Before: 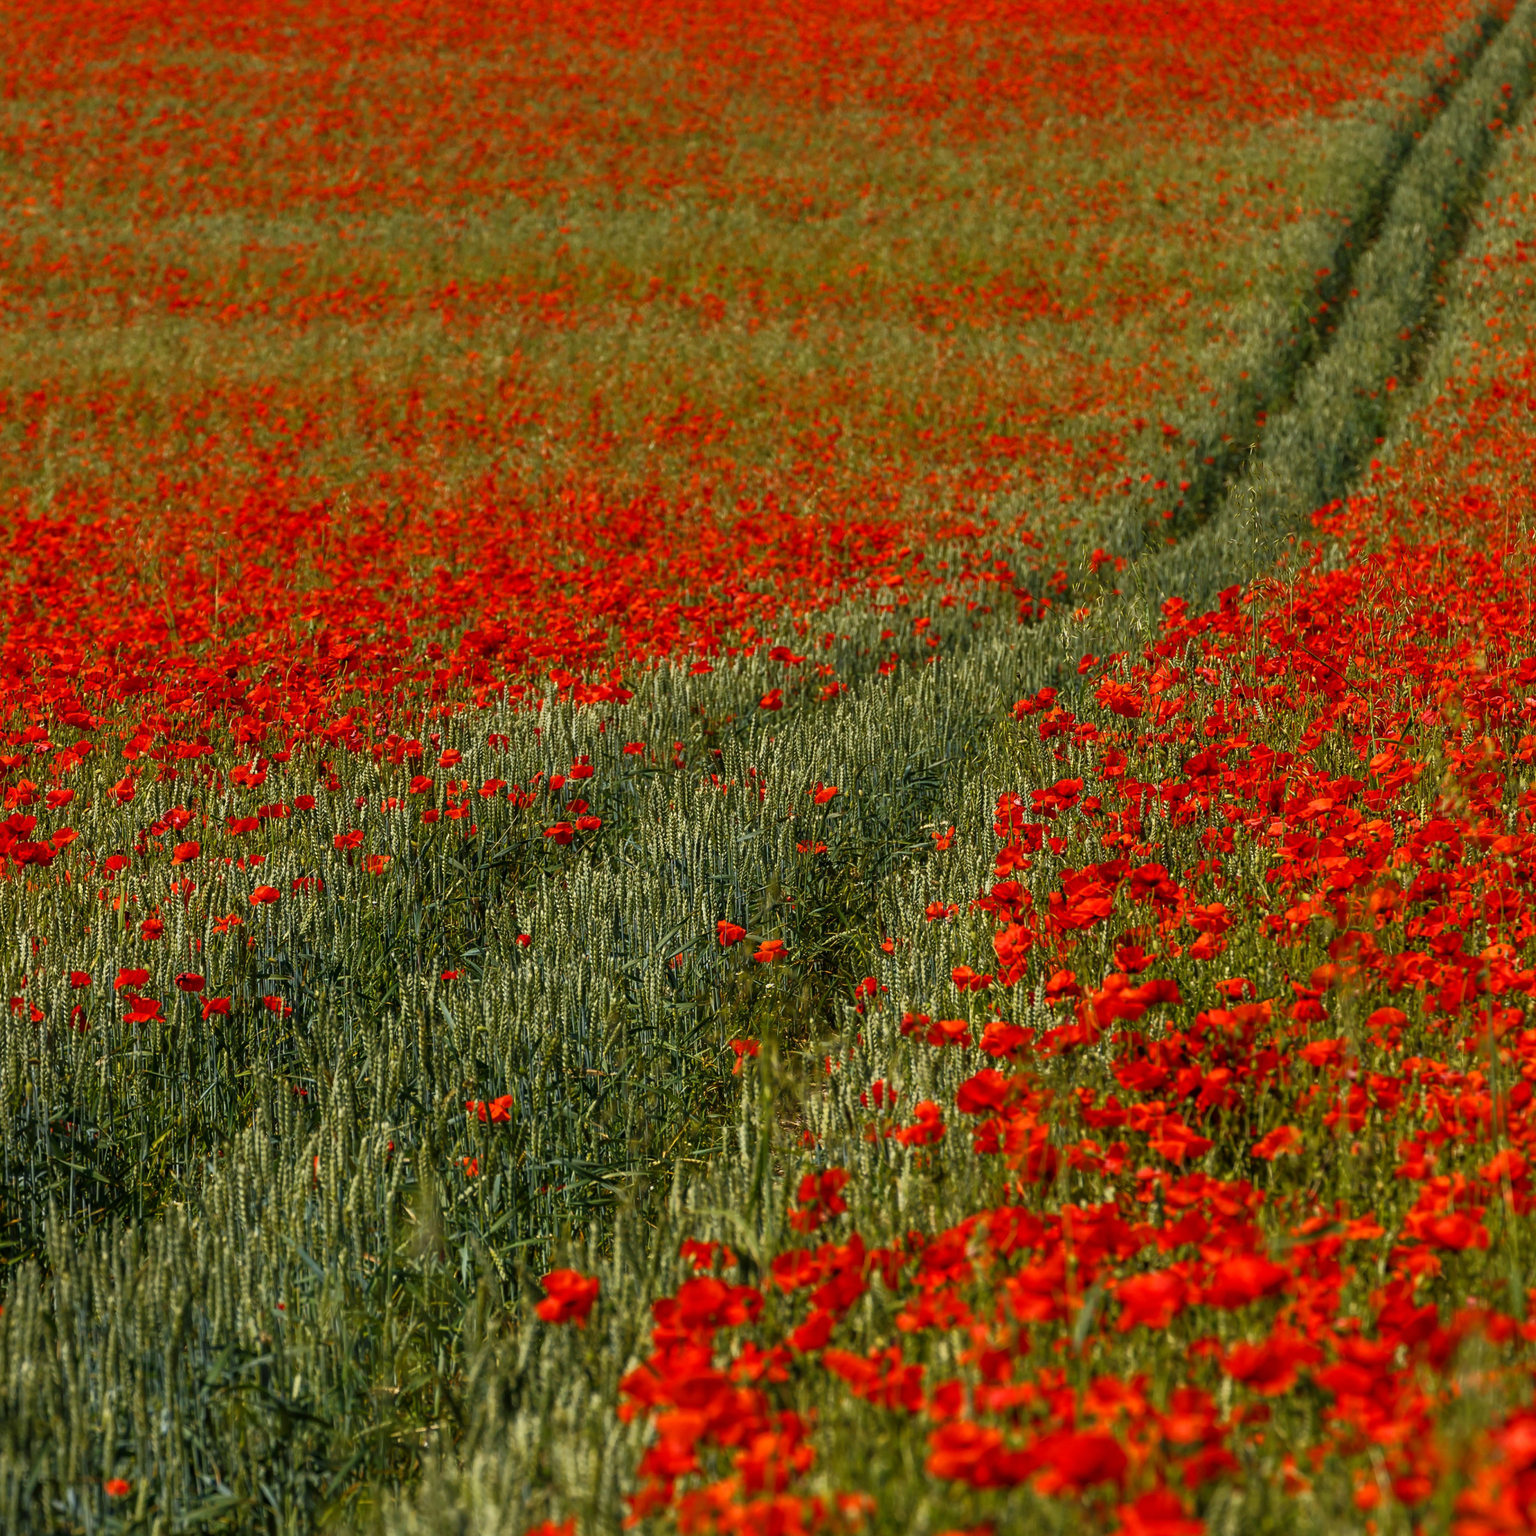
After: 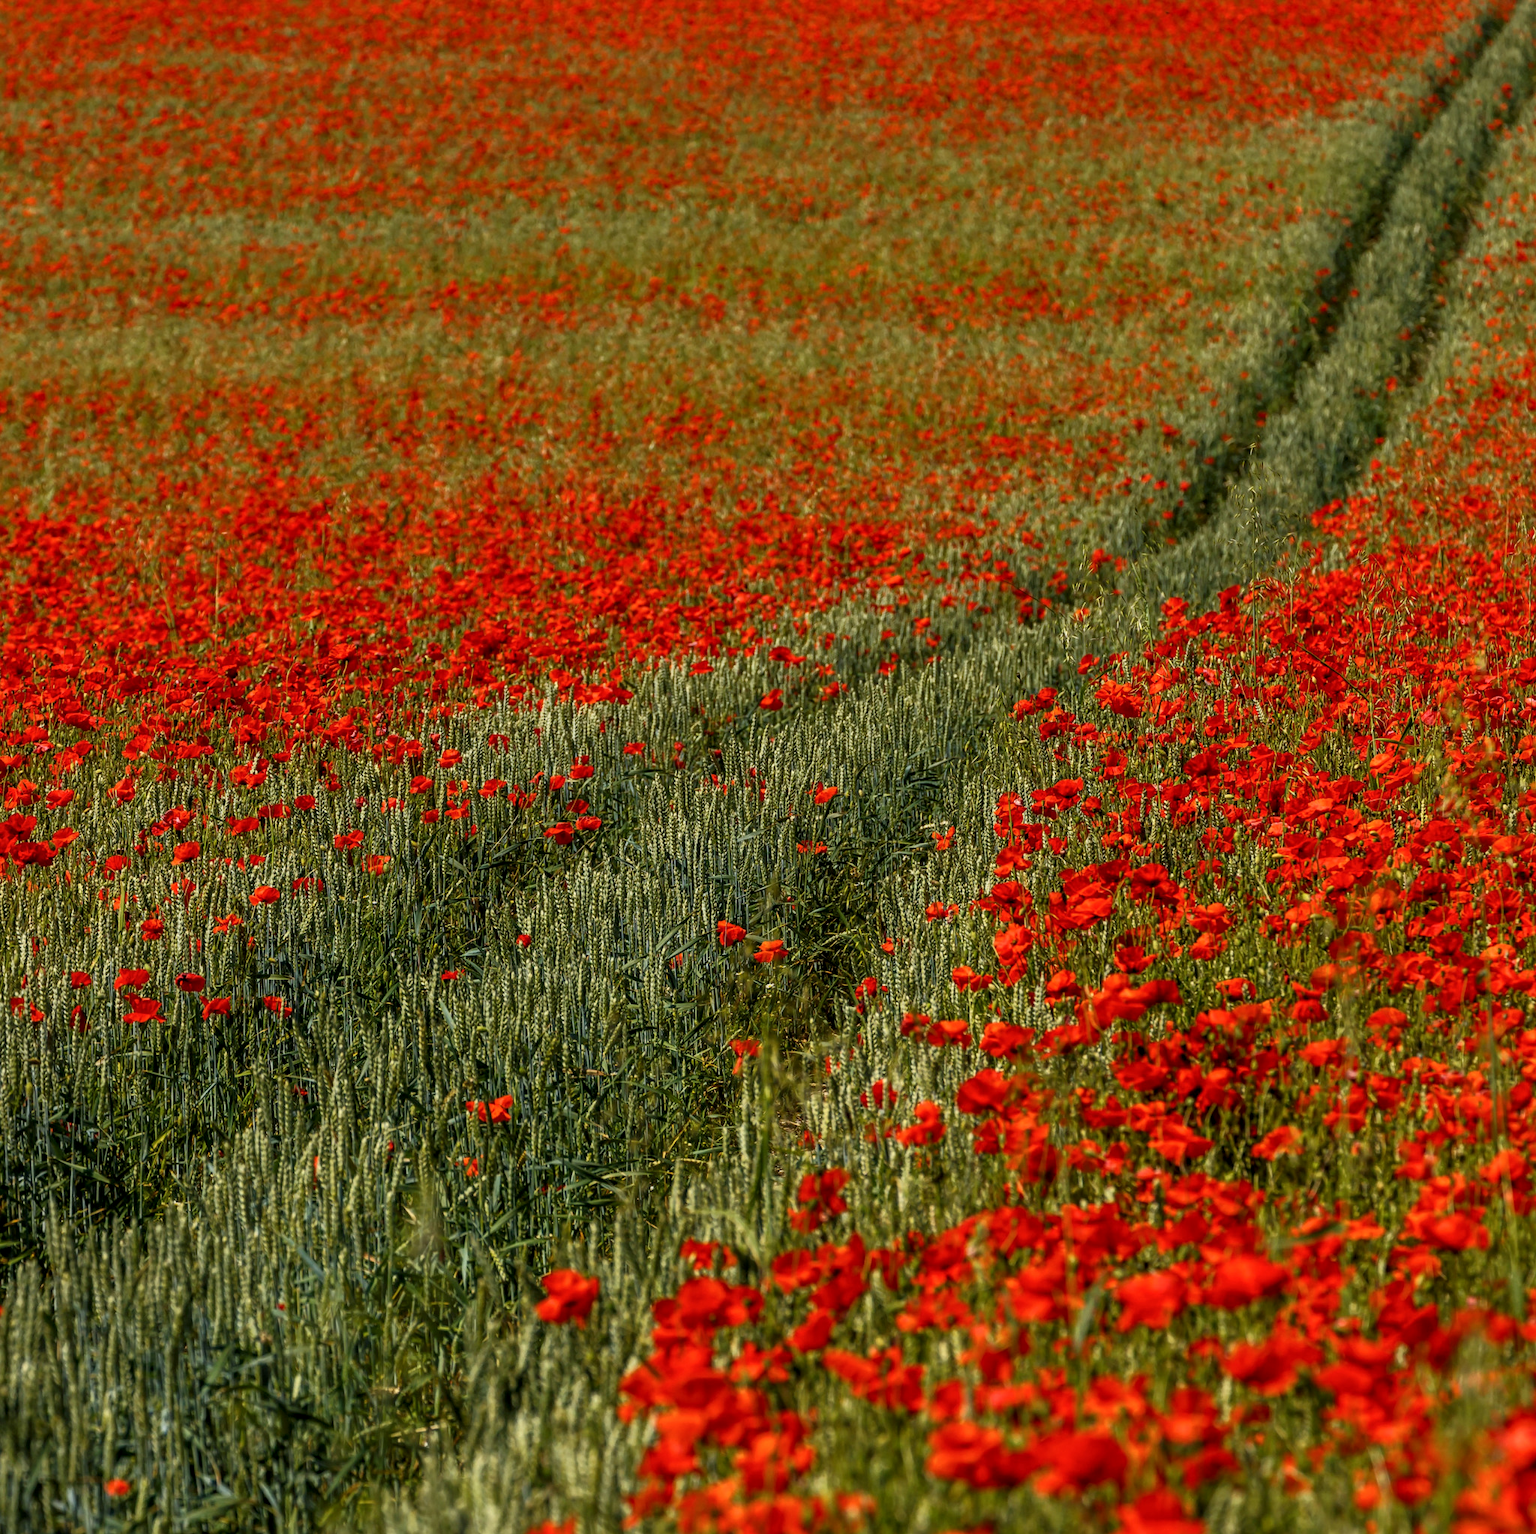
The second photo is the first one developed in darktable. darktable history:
crop: bottom 0.051%
local contrast: on, module defaults
